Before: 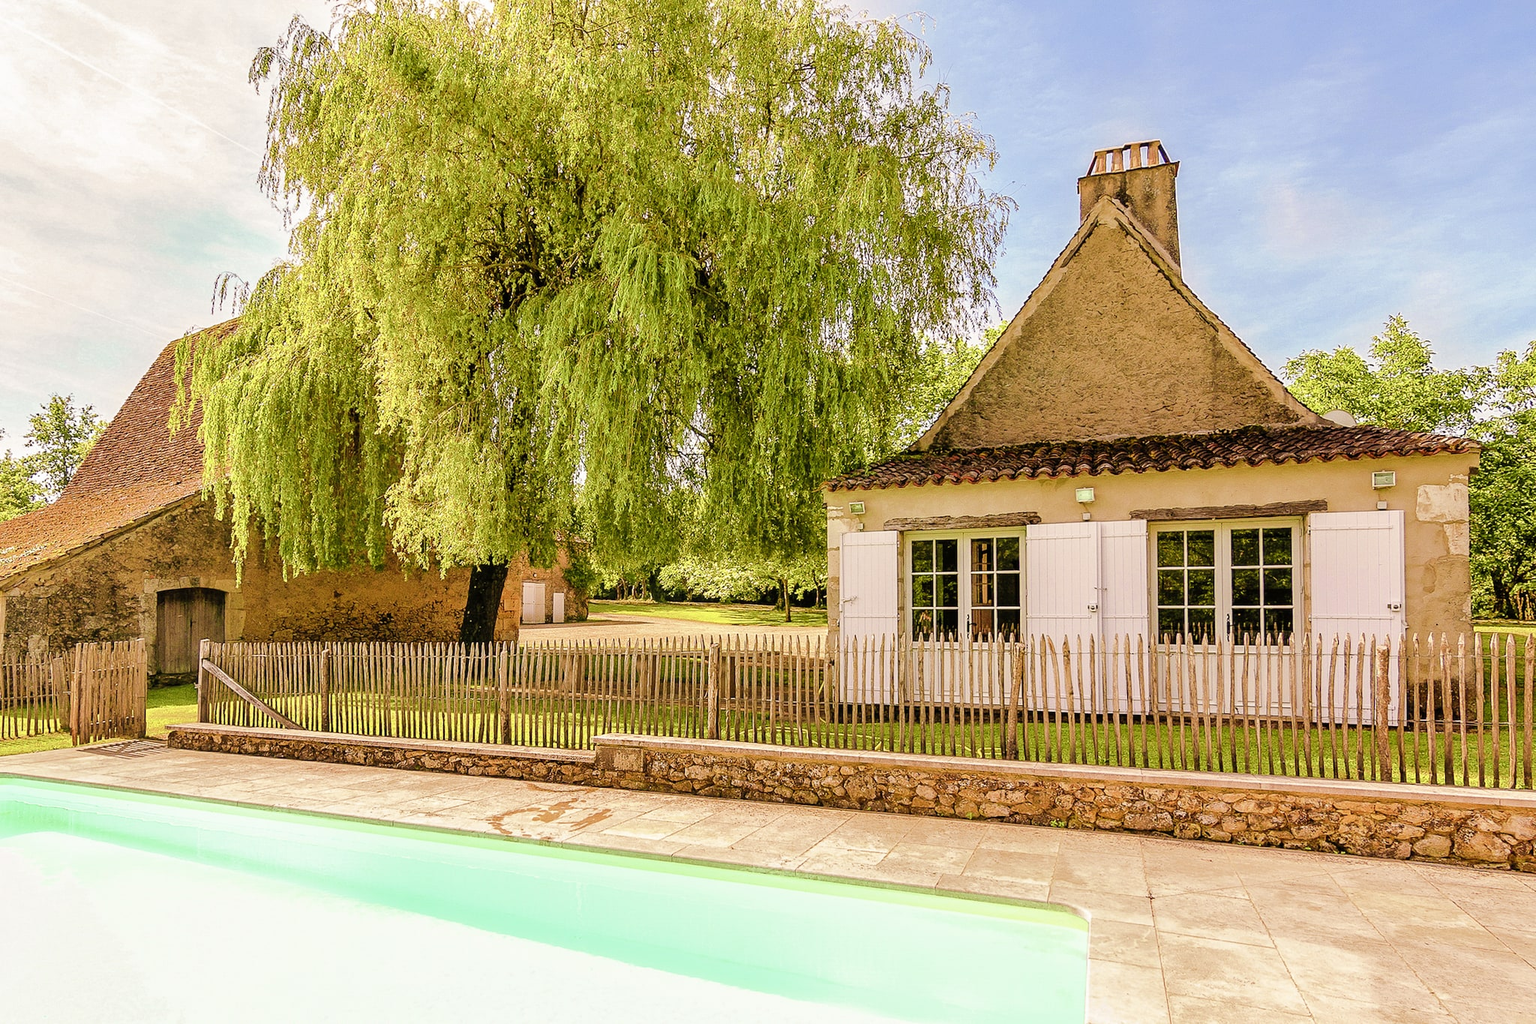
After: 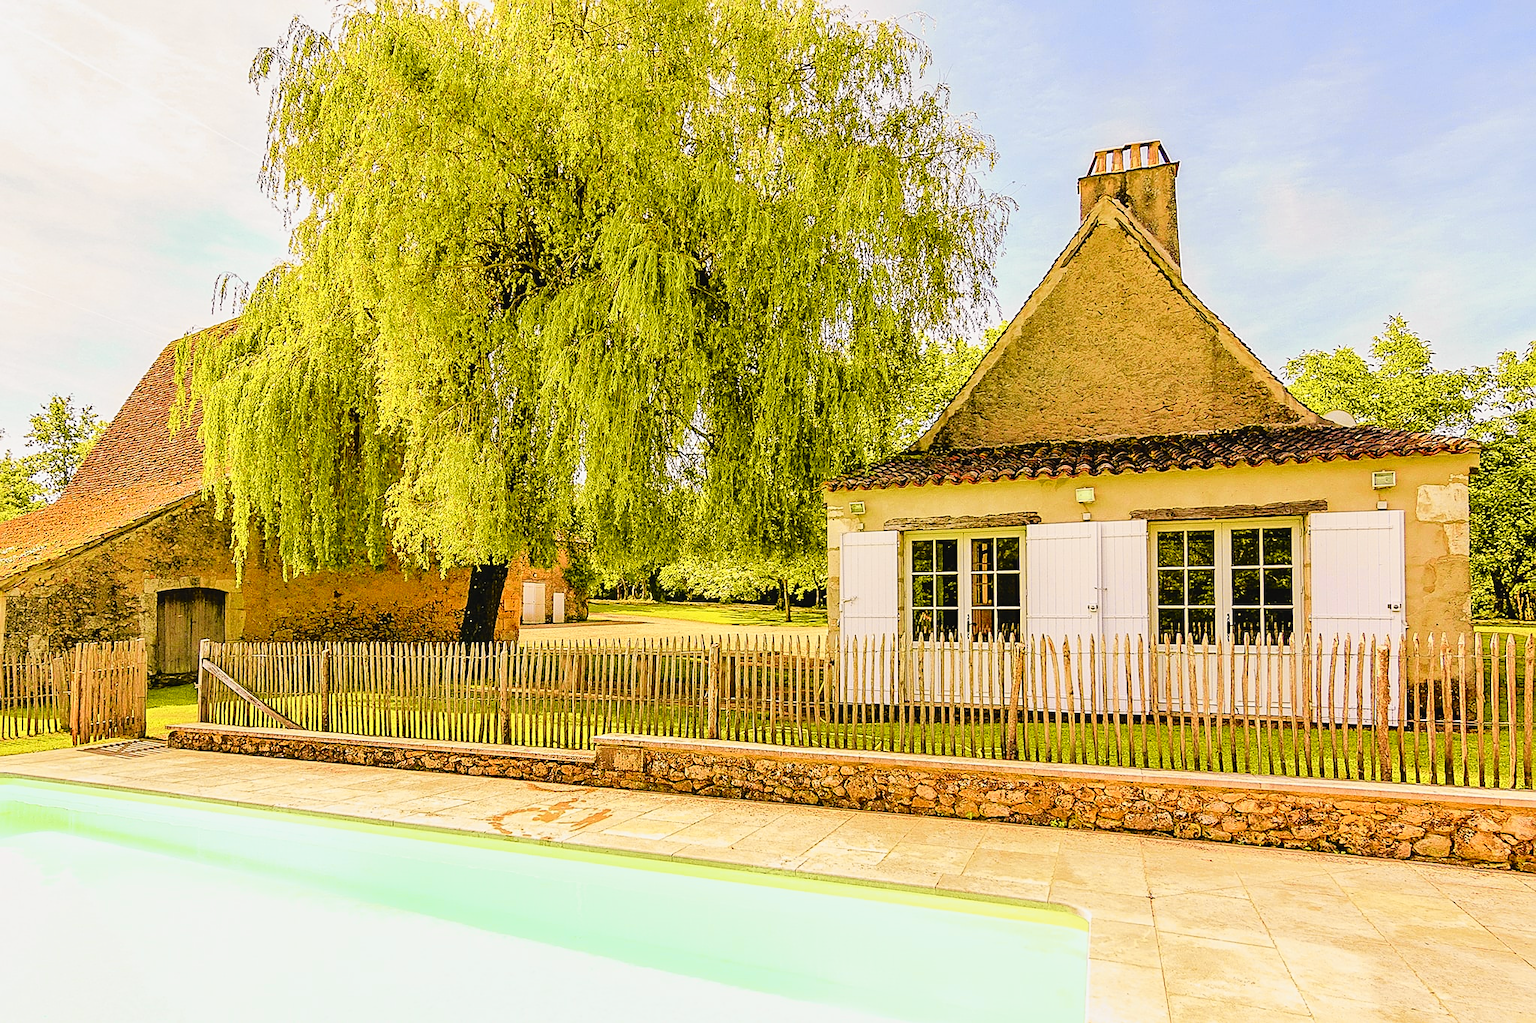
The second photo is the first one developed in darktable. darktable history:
sharpen: on, module defaults
tone curve: curves: ch0 [(0, 0.029) (0.168, 0.142) (0.359, 0.44) (0.469, 0.544) (0.634, 0.722) (0.858, 0.903) (1, 0.968)]; ch1 [(0, 0) (0.437, 0.453) (0.472, 0.47) (0.502, 0.502) (0.54, 0.534) (0.57, 0.592) (0.618, 0.66) (0.699, 0.749) (0.859, 0.919) (1, 1)]; ch2 [(0, 0) (0.33, 0.301) (0.421, 0.443) (0.476, 0.498) (0.505, 0.503) (0.547, 0.557) (0.586, 0.634) (0.608, 0.676) (1, 1)], color space Lab, independent channels, preserve colors none
exposure: compensate highlight preservation false
